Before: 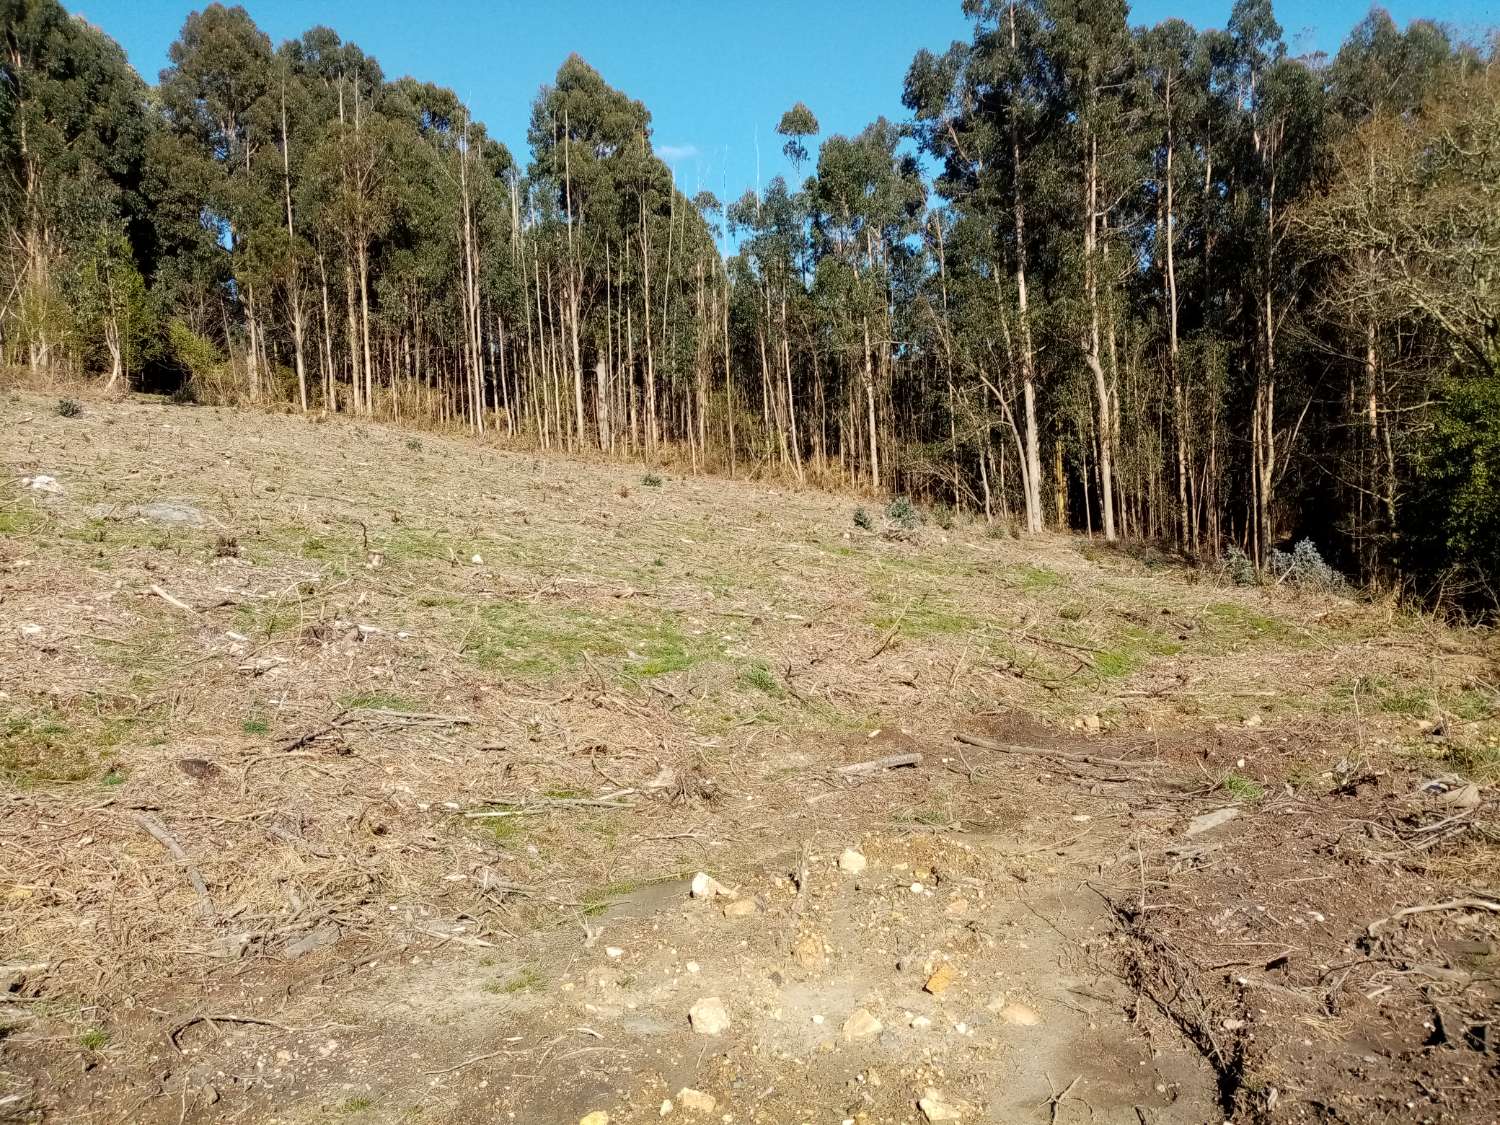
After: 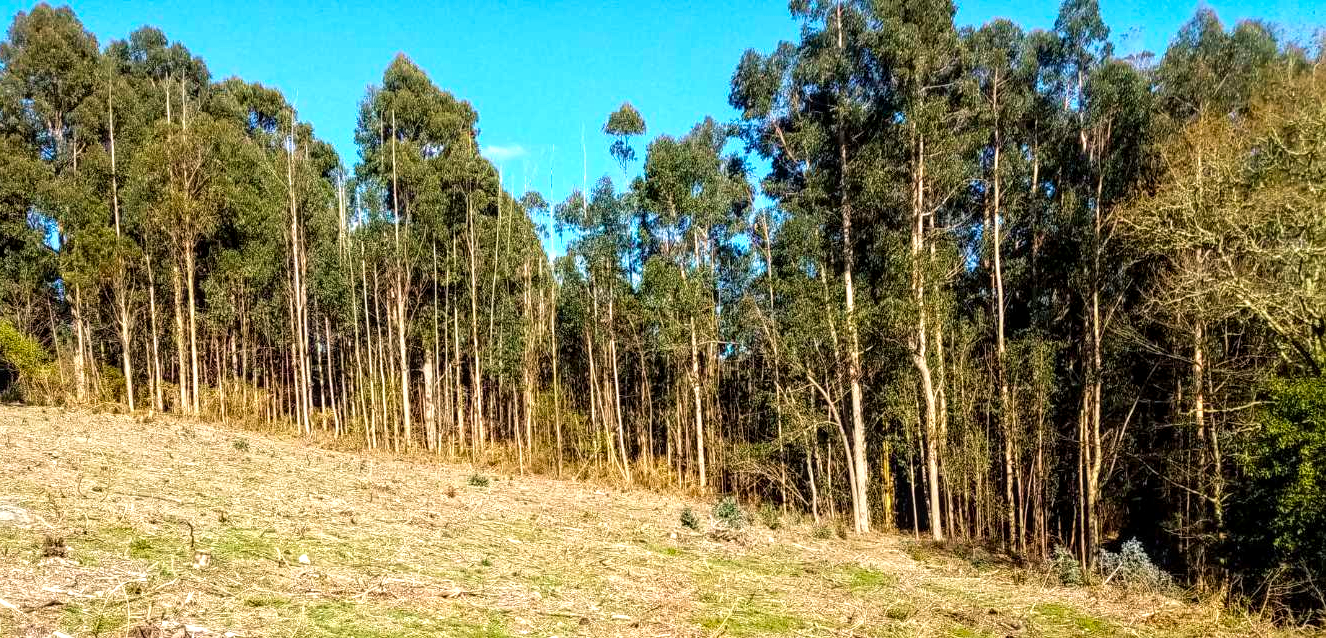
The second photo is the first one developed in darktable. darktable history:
crop and rotate: left 11.577%, bottom 43.251%
exposure: exposure 0.611 EV, compensate highlight preservation false
color balance rgb: shadows lift › chroma 1.036%, shadows lift › hue 215.25°, perceptual saturation grading › global saturation 29.8%
local contrast: on, module defaults
velvia: on, module defaults
